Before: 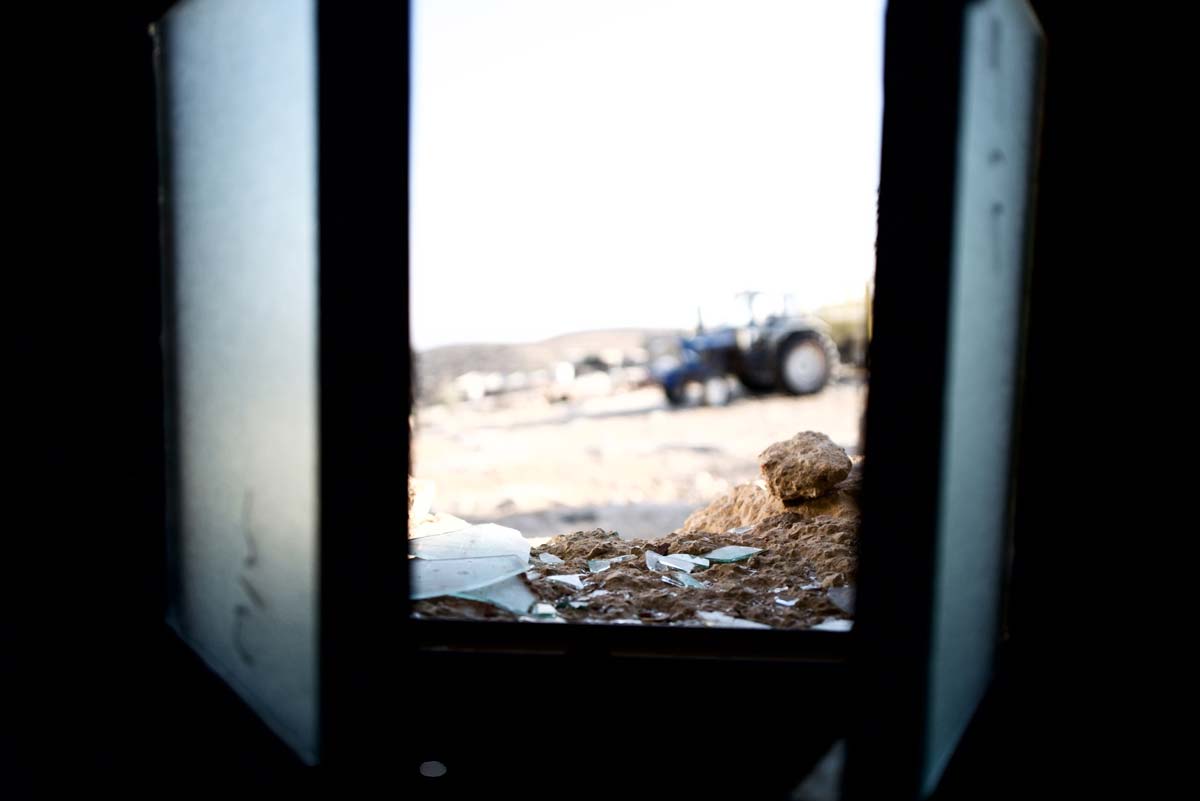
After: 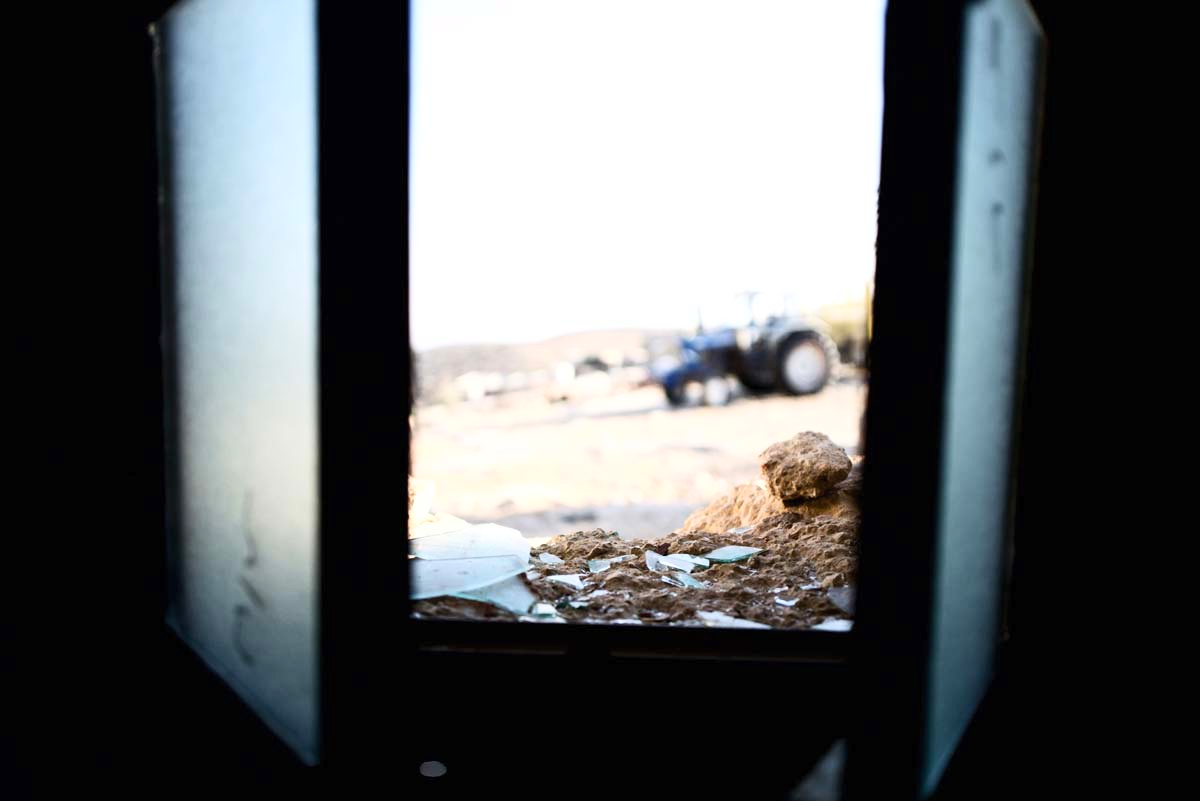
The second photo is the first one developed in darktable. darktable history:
contrast brightness saturation: contrast 0.198, brightness 0.155, saturation 0.148
